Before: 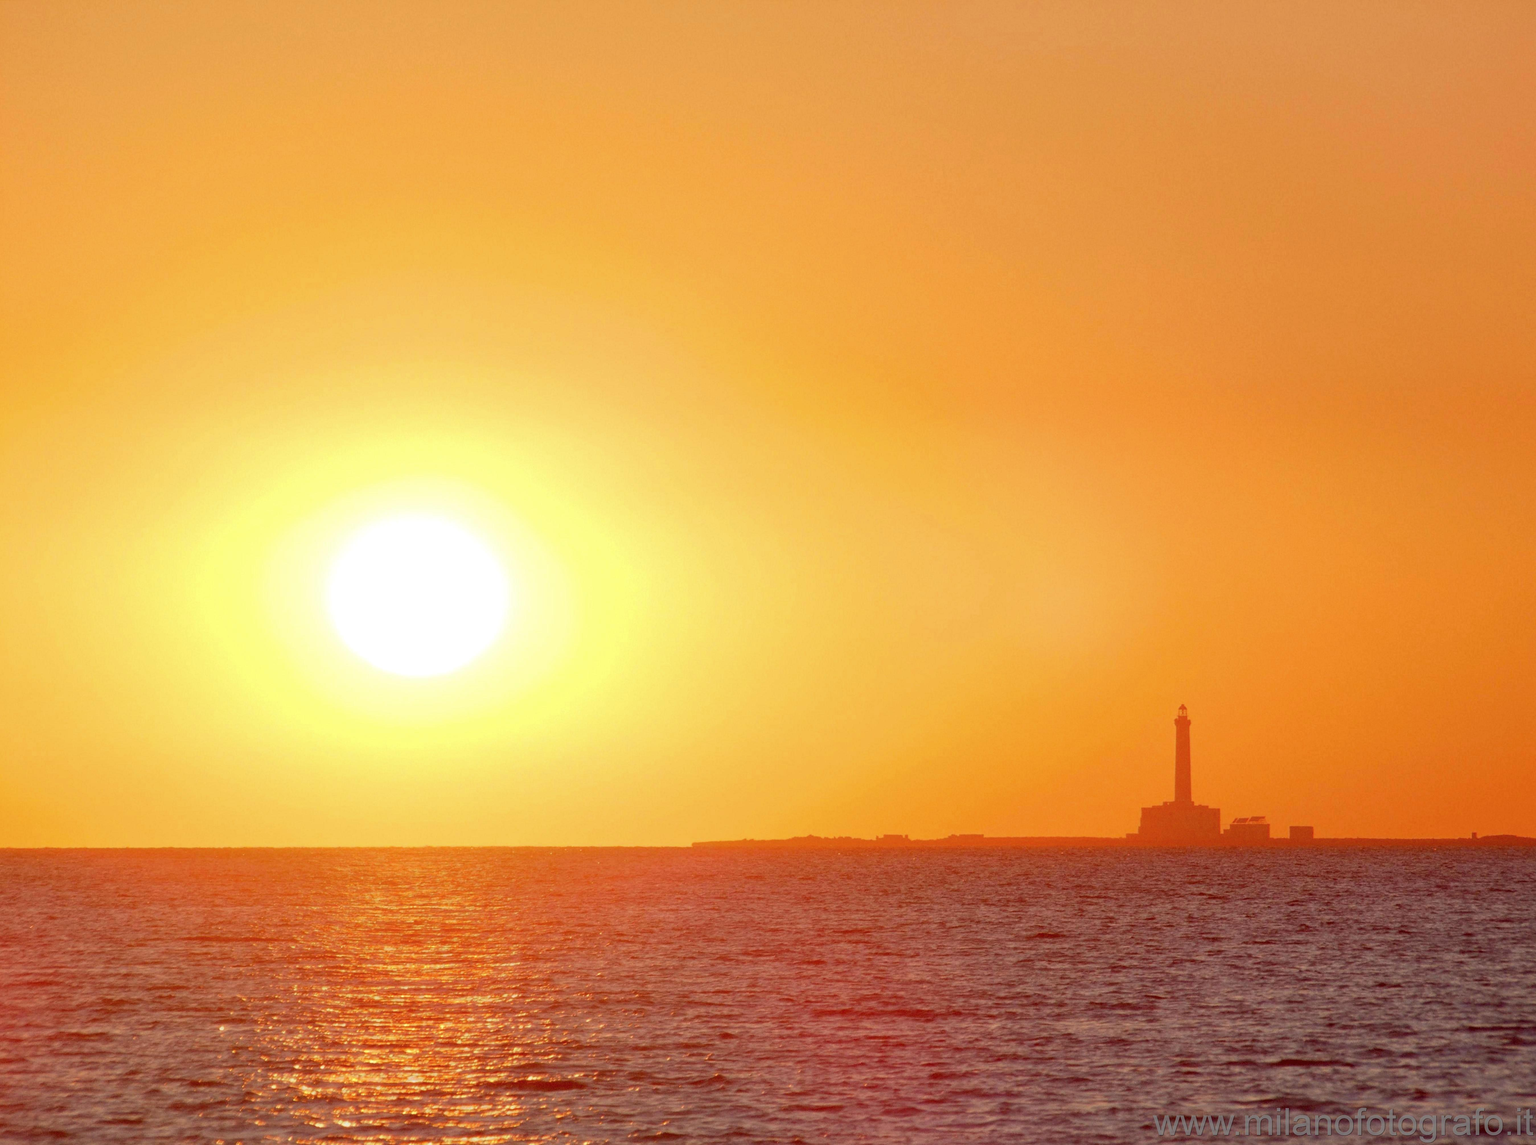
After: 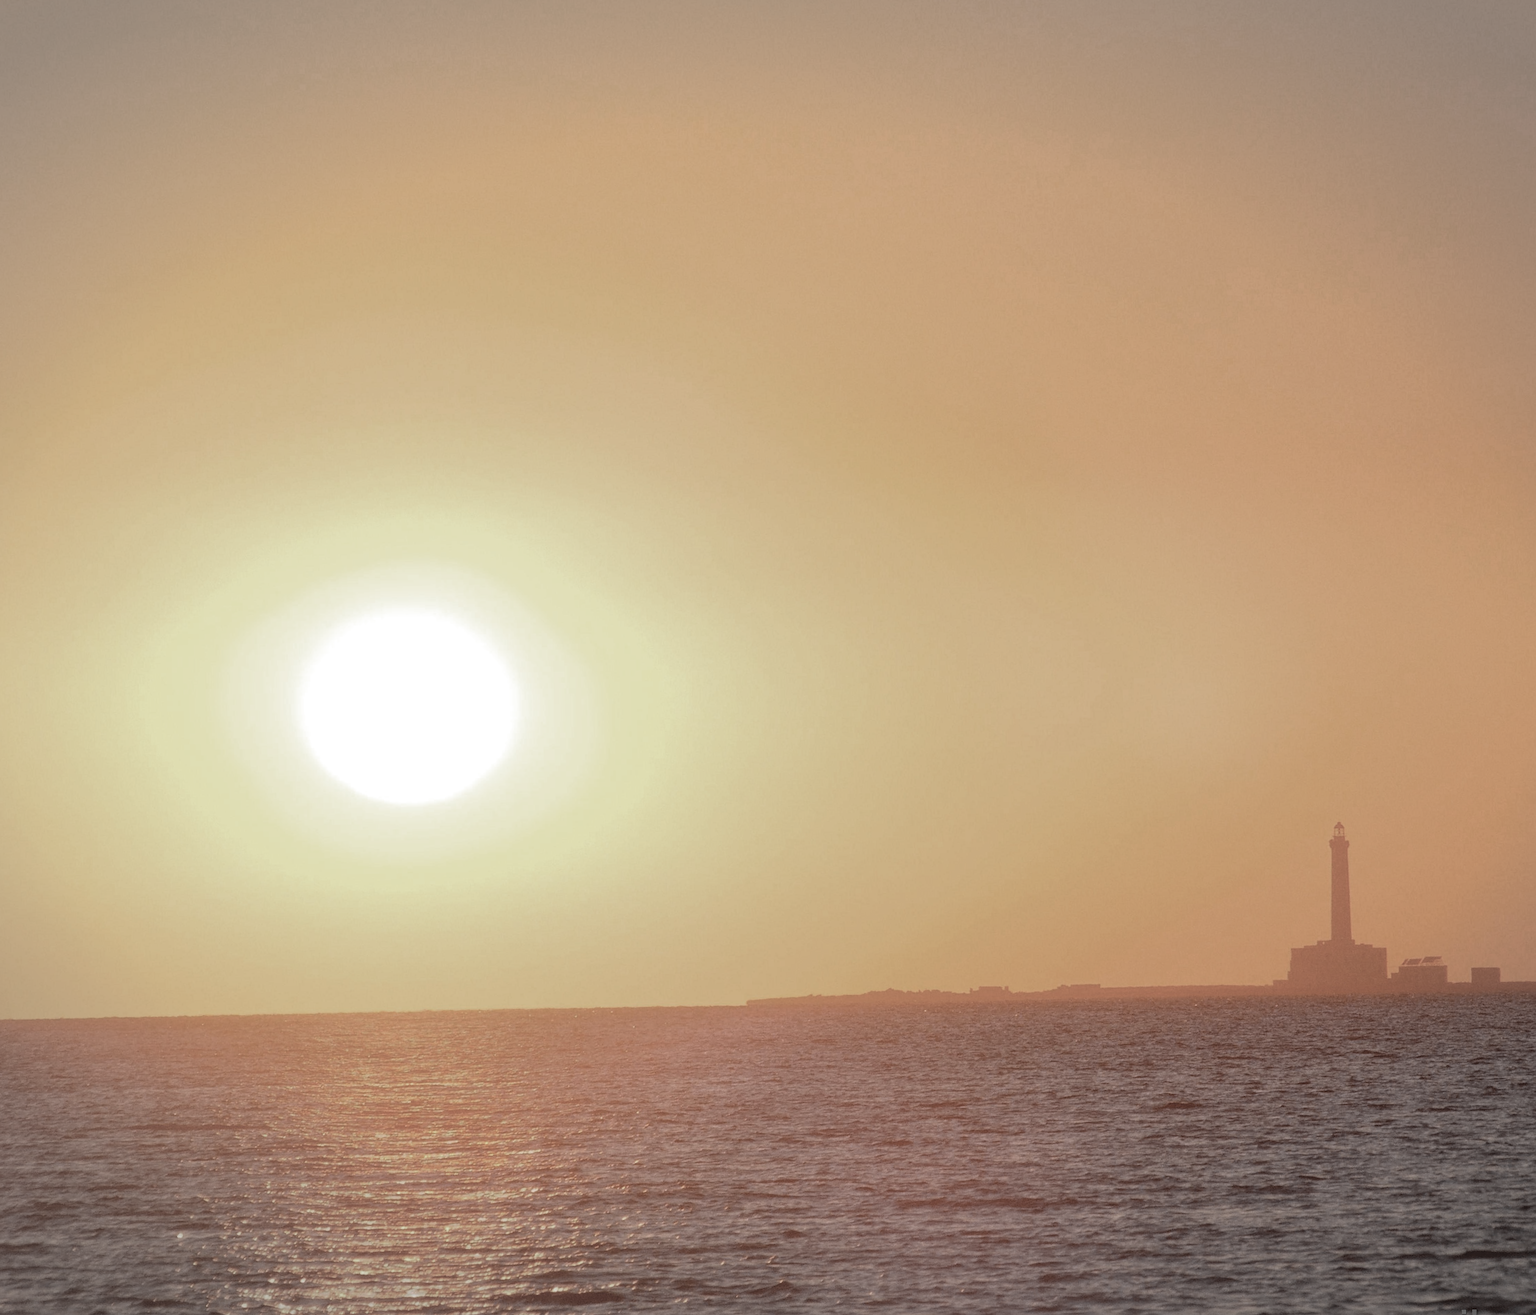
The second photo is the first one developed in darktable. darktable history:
crop and rotate: angle 1°, left 4.281%, top 0.642%, right 11.383%, bottom 2.486%
vignetting: fall-off start 100%, brightness -0.282, width/height ratio 1.31
color zones: curves: ch0 [(0, 0.613) (0.01, 0.613) (0.245, 0.448) (0.498, 0.529) (0.642, 0.665) (0.879, 0.777) (0.99, 0.613)]; ch1 [(0, 0.035) (0.121, 0.189) (0.259, 0.197) (0.415, 0.061) (0.589, 0.022) (0.732, 0.022) (0.857, 0.026) (0.991, 0.053)]
sharpen: amount 0.2
